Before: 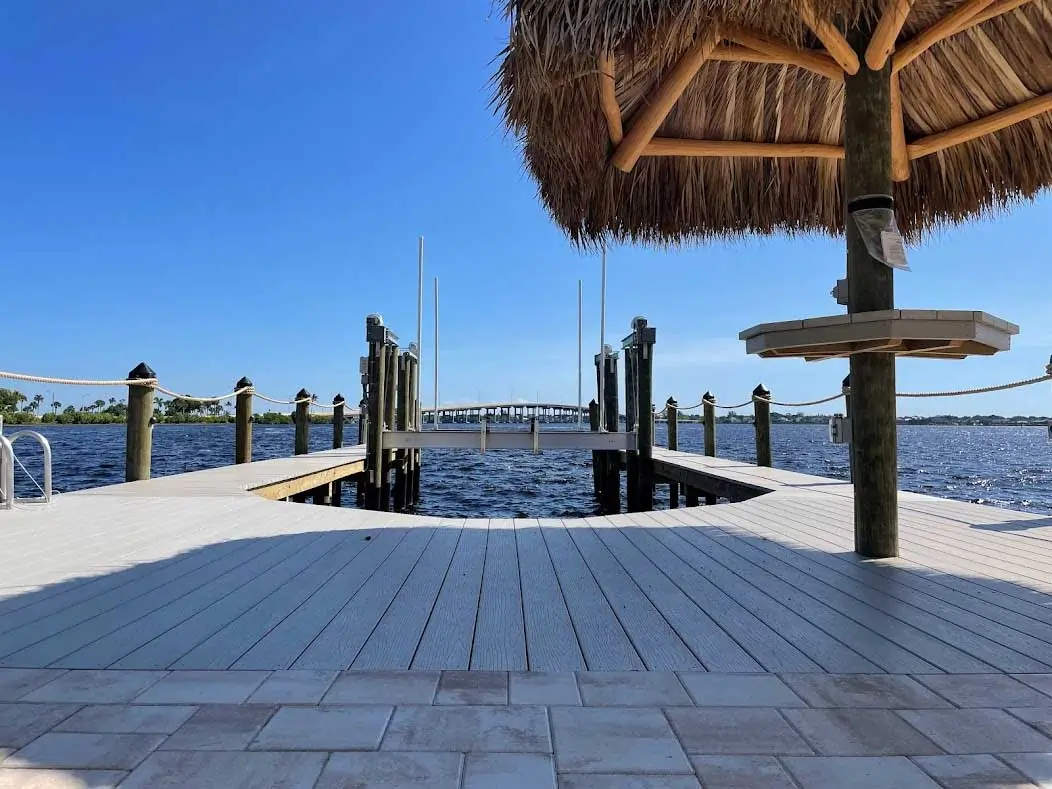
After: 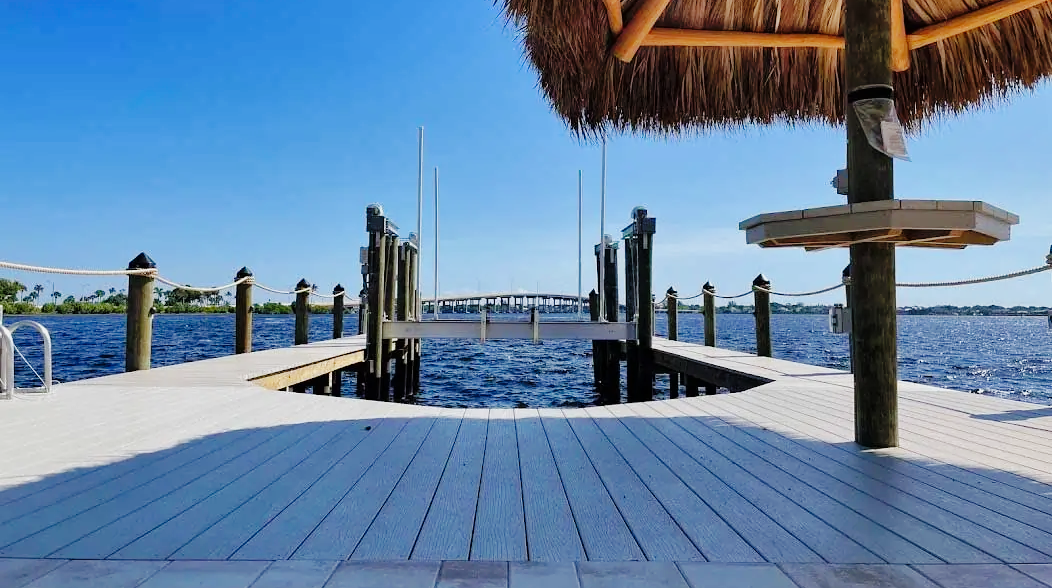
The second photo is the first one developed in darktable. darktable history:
shadows and highlights: soften with gaussian
crop: top 13.982%, bottom 11.45%
base curve: curves: ch0 [(0, 0) (0.036, 0.025) (0.121, 0.166) (0.206, 0.329) (0.605, 0.79) (1, 1)], preserve colors none
tone equalizer: -8 EV 0.231 EV, -7 EV 0.436 EV, -6 EV 0.386 EV, -5 EV 0.276 EV, -3 EV -0.27 EV, -2 EV -0.441 EV, -1 EV -0.391 EV, +0 EV -0.264 EV, edges refinement/feathering 500, mask exposure compensation -1.57 EV, preserve details no
